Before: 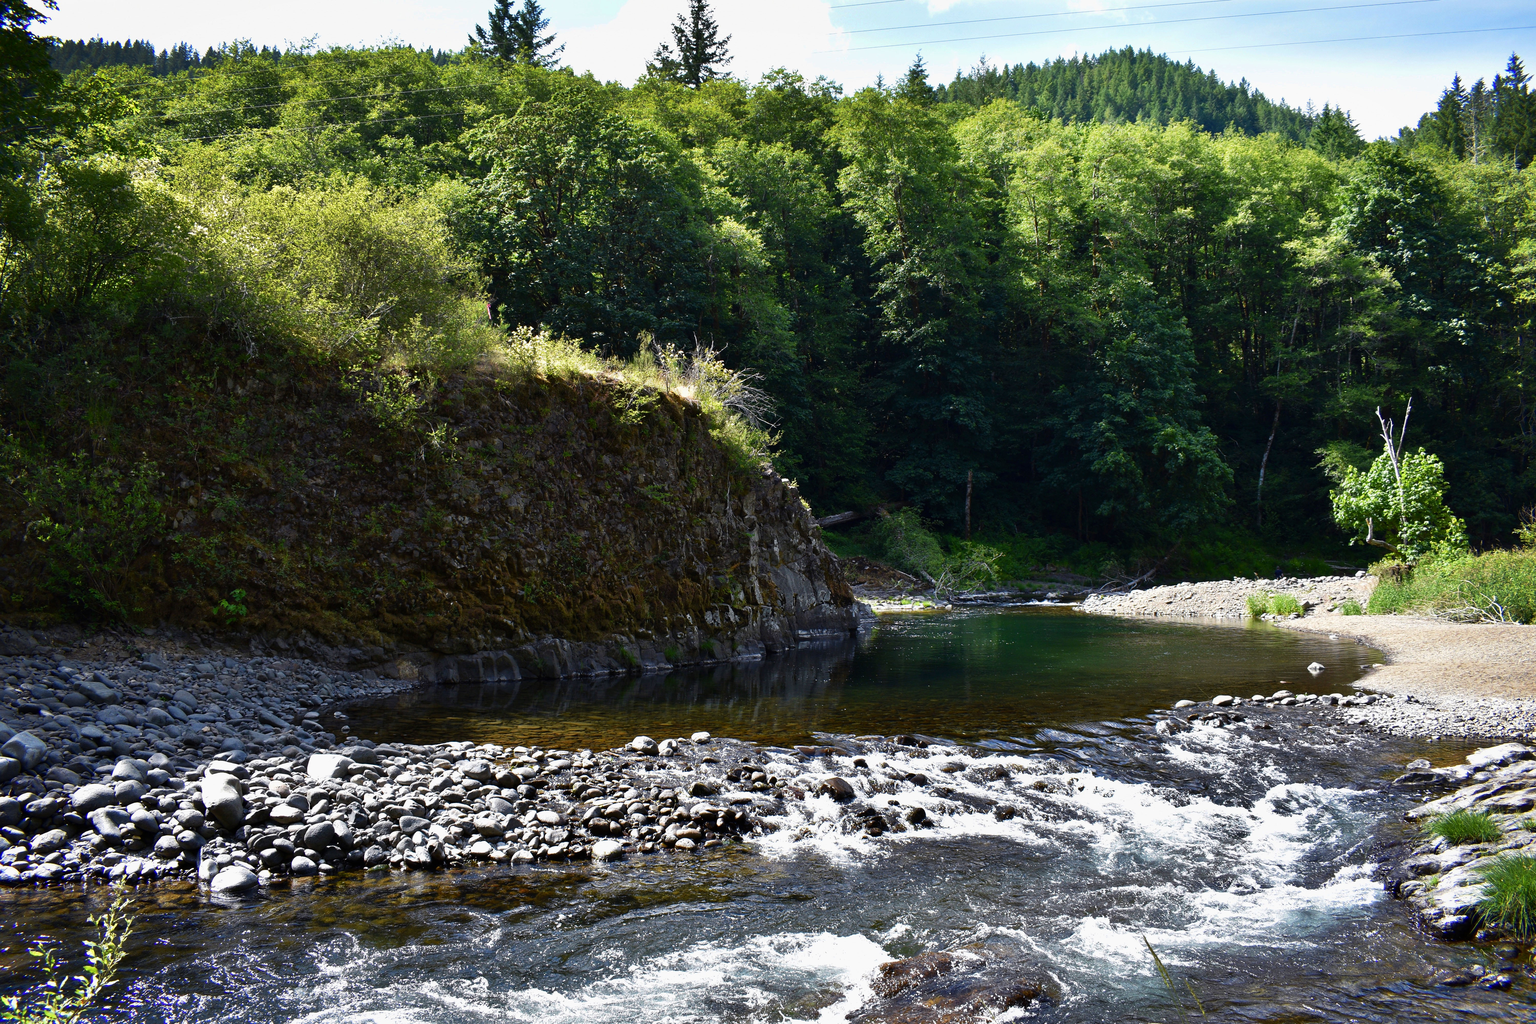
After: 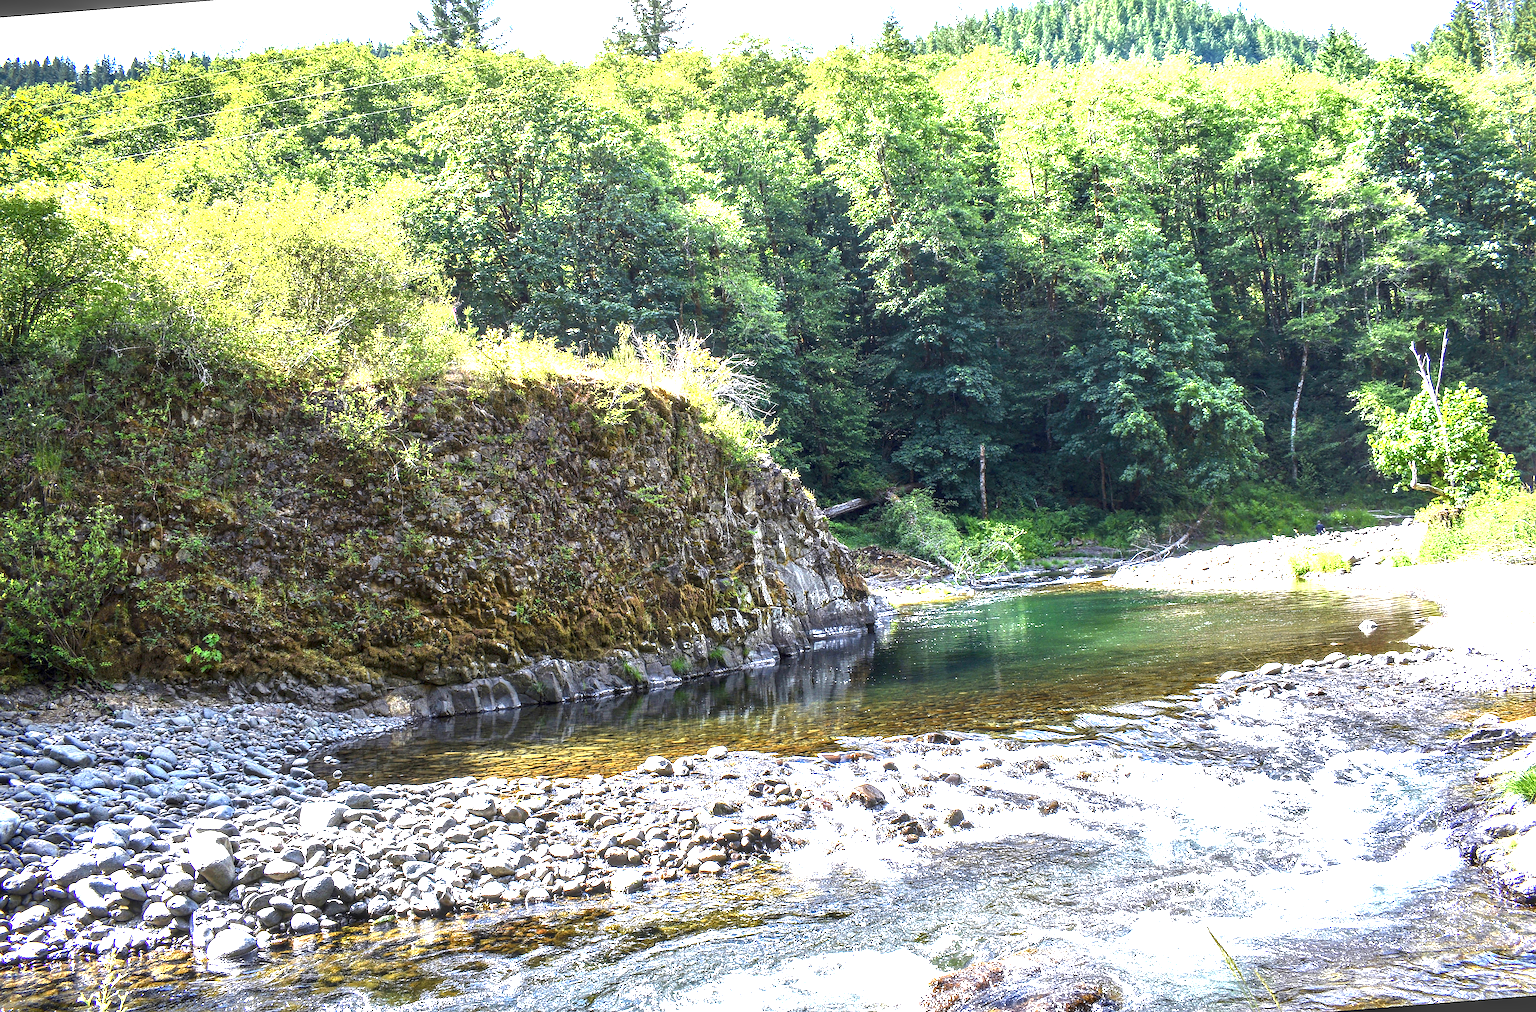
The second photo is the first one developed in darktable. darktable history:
local contrast: highlights 0%, shadows 0%, detail 182%
exposure: black level correction 0, exposure 2.138 EV, compensate exposure bias true, compensate highlight preservation false
sharpen: on, module defaults
rotate and perspective: rotation -4.57°, crop left 0.054, crop right 0.944, crop top 0.087, crop bottom 0.914
vignetting: fall-off start 116.67%, fall-off radius 59.26%, brightness -0.31, saturation -0.056
